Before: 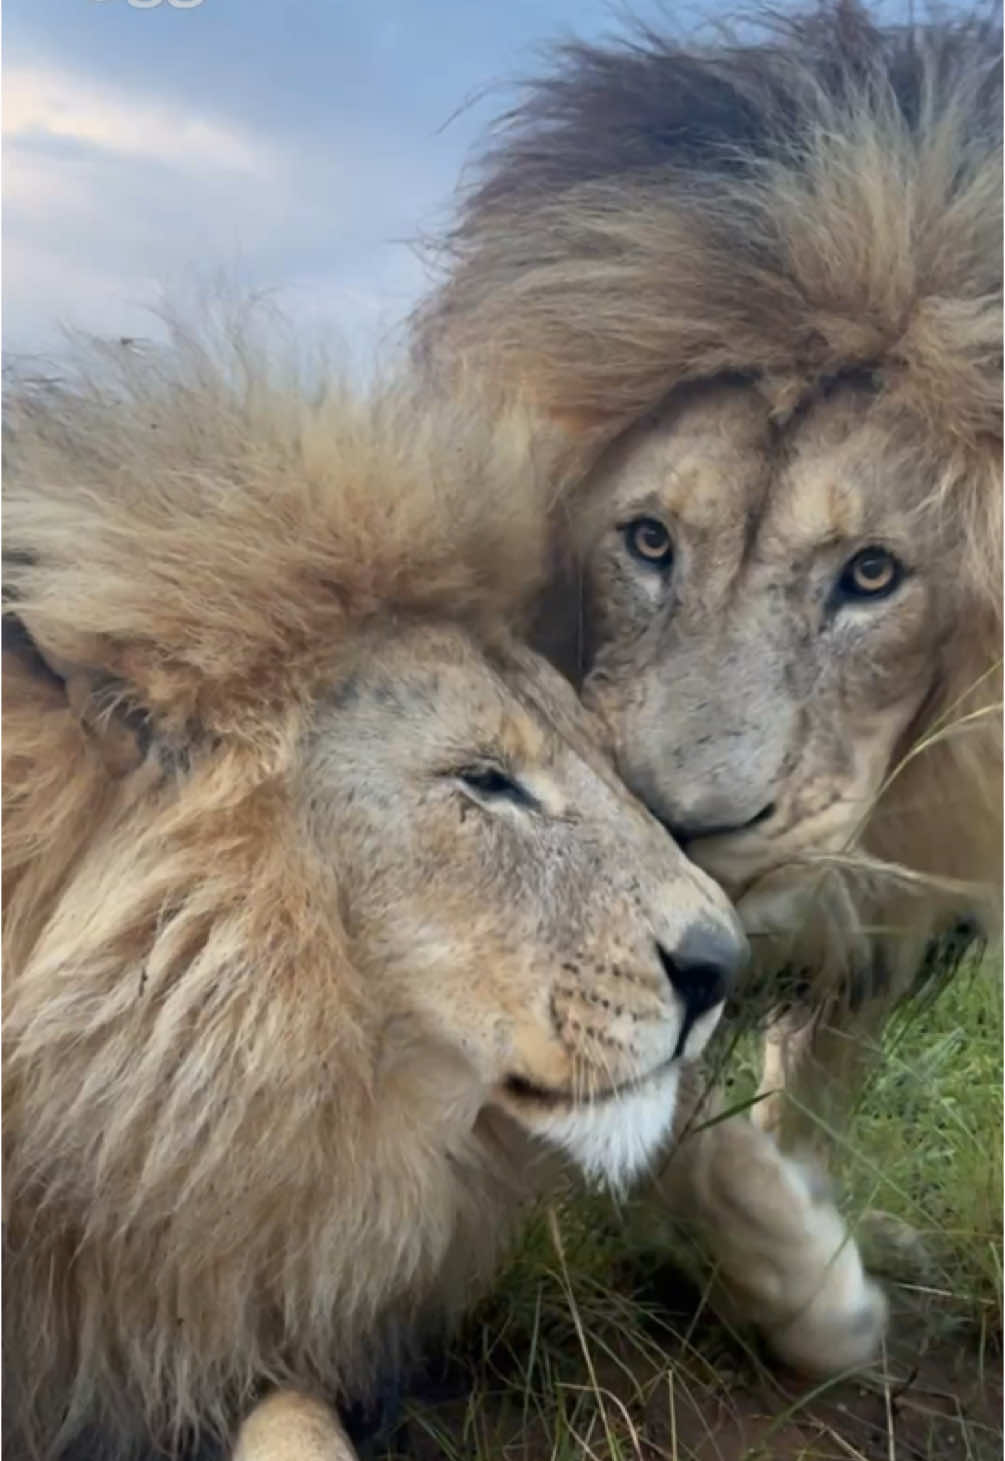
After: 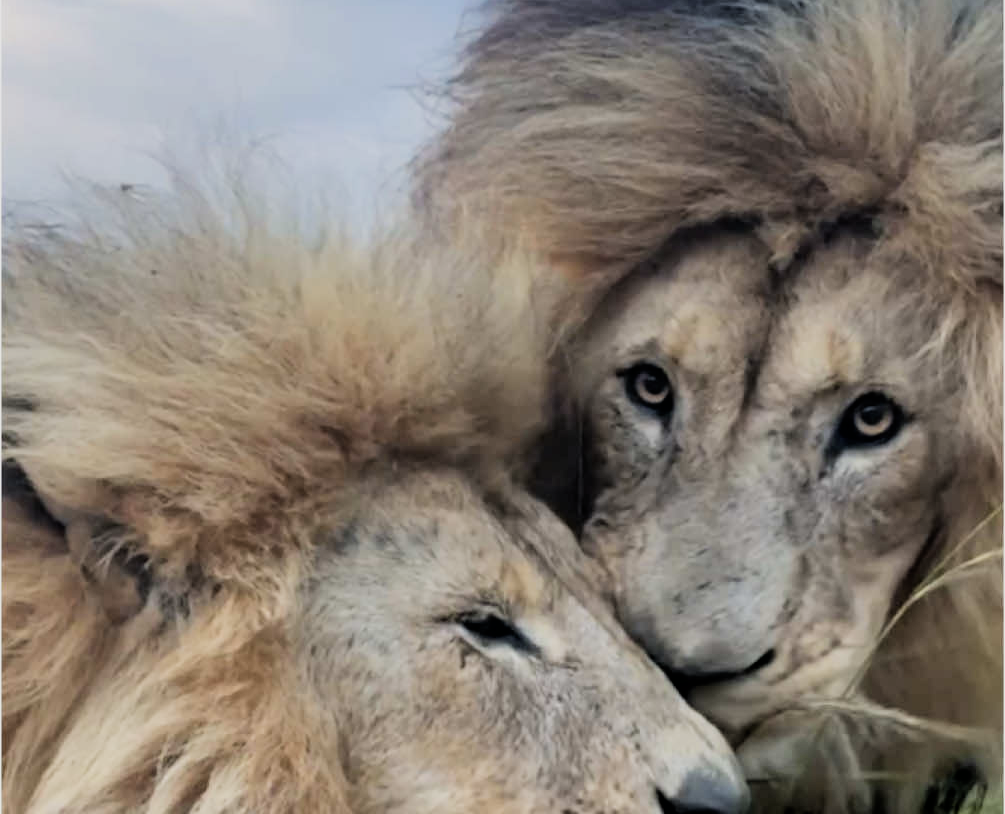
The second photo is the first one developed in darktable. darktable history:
filmic rgb: black relative exposure -5.04 EV, white relative exposure 3.97 EV, hardness 2.9, contrast 1.3, highlights saturation mix -31.18%
crop and rotate: top 10.562%, bottom 33.706%
